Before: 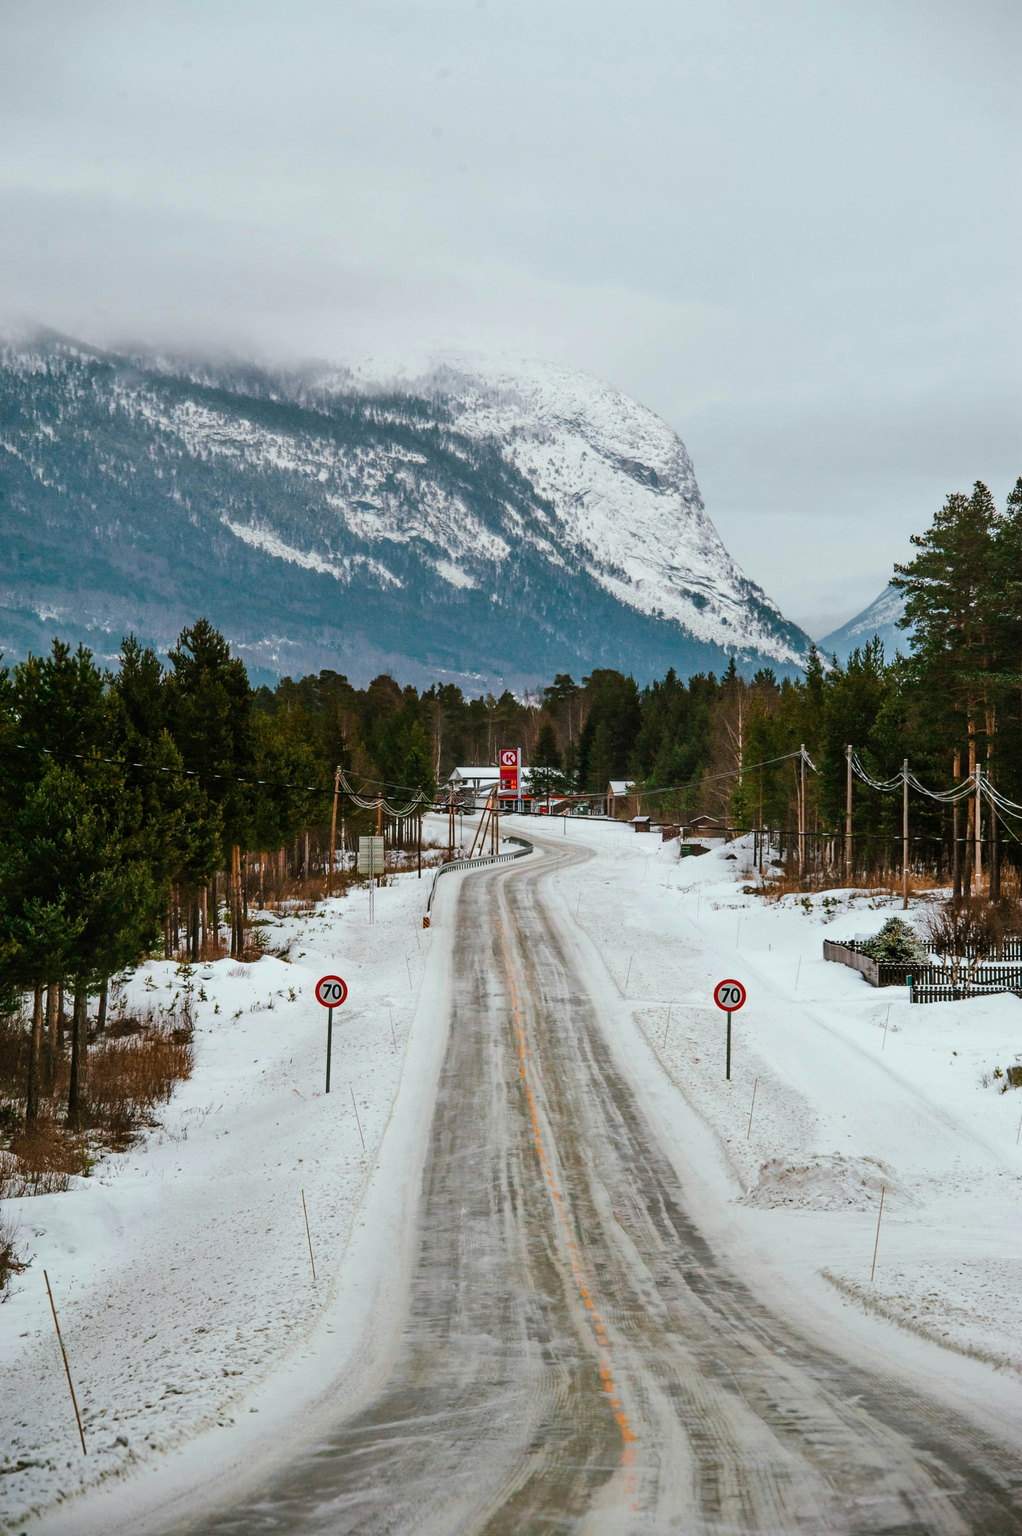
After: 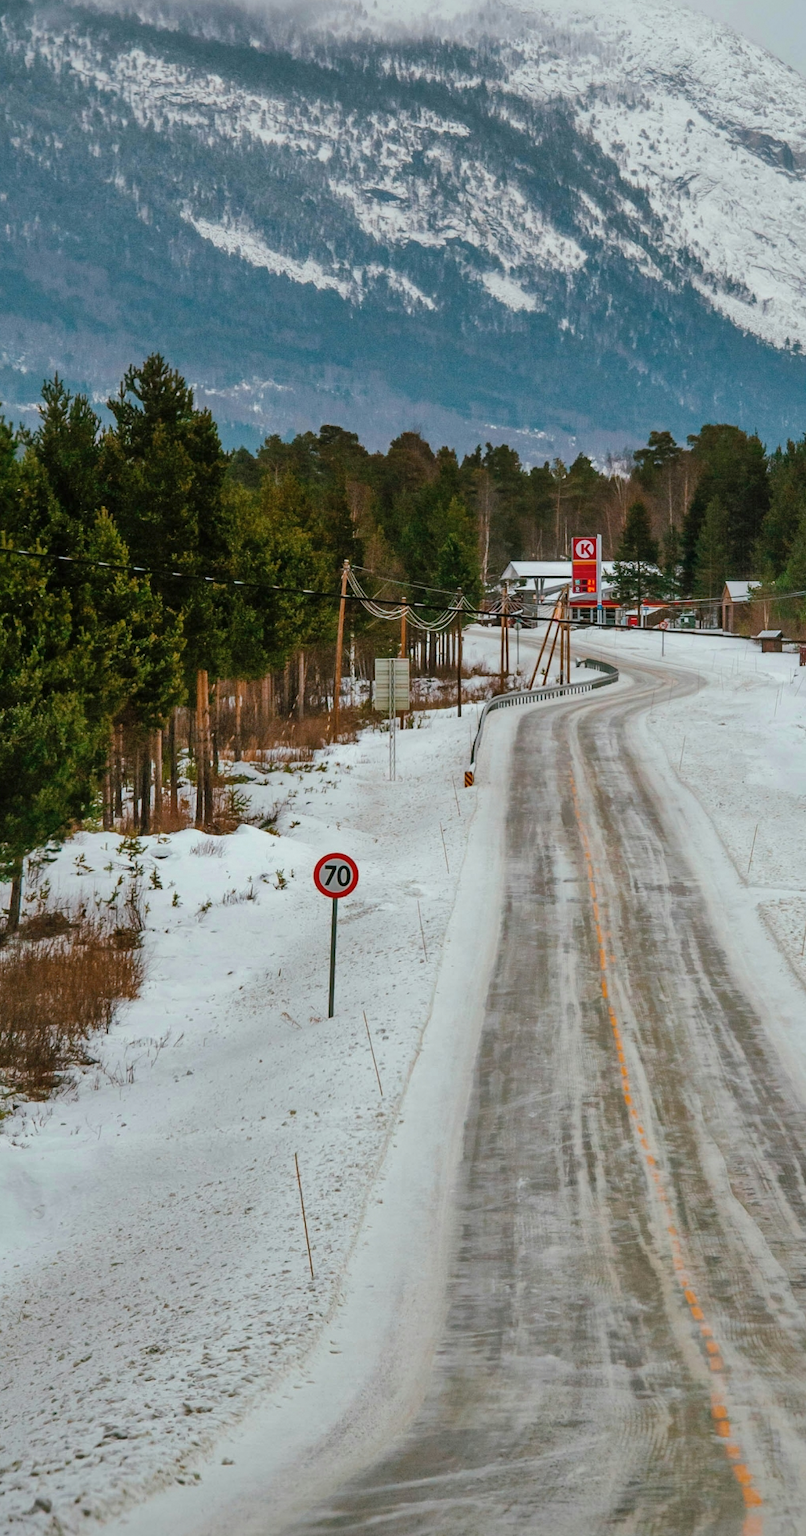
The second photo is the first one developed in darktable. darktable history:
crop: left 8.966%, top 23.852%, right 34.699%, bottom 4.703%
shadows and highlights: on, module defaults
